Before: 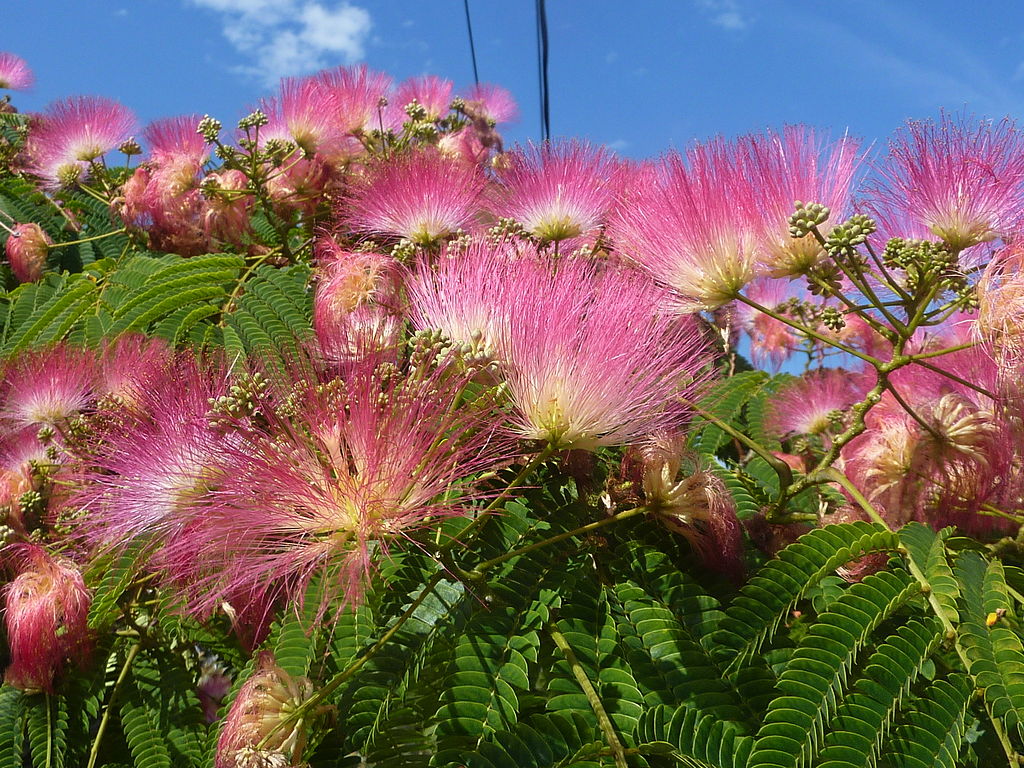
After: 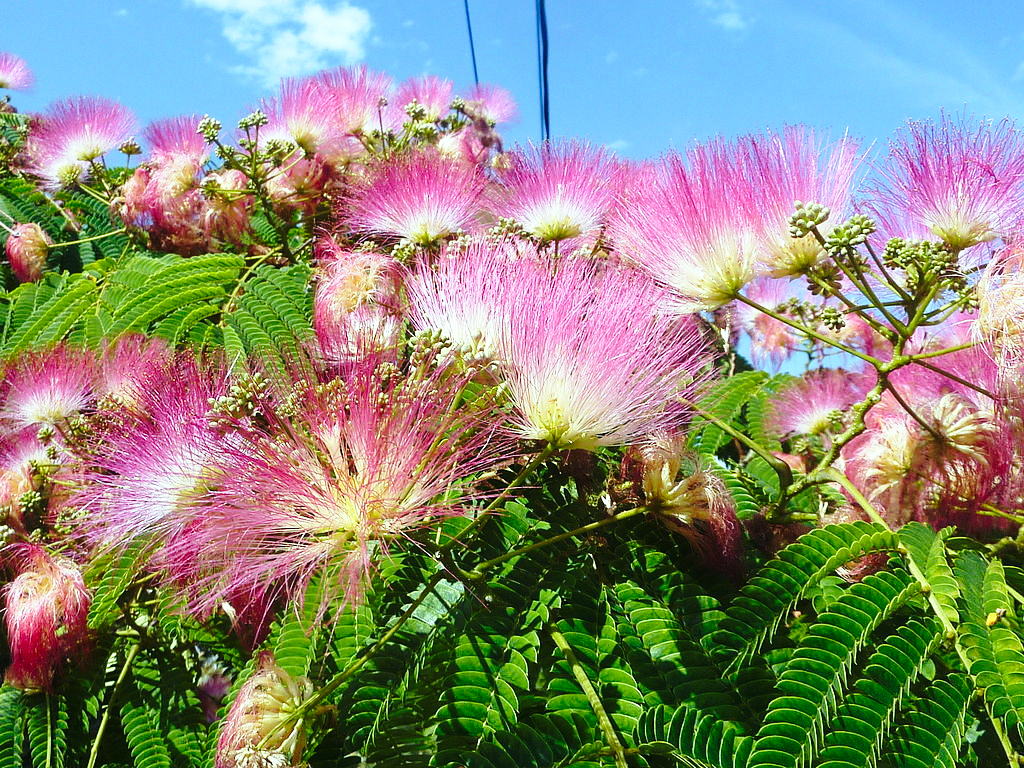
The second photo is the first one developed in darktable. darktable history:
color balance: mode lift, gamma, gain (sRGB), lift [0.997, 0.979, 1.021, 1.011], gamma [1, 1.084, 0.916, 0.998], gain [1, 0.87, 1.13, 1.101], contrast 4.55%, contrast fulcrum 38.24%, output saturation 104.09%
base curve: curves: ch0 [(0, 0) (0.036, 0.037) (0.121, 0.228) (0.46, 0.76) (0.859, 0.983) (1, 1)], preserve colors none
